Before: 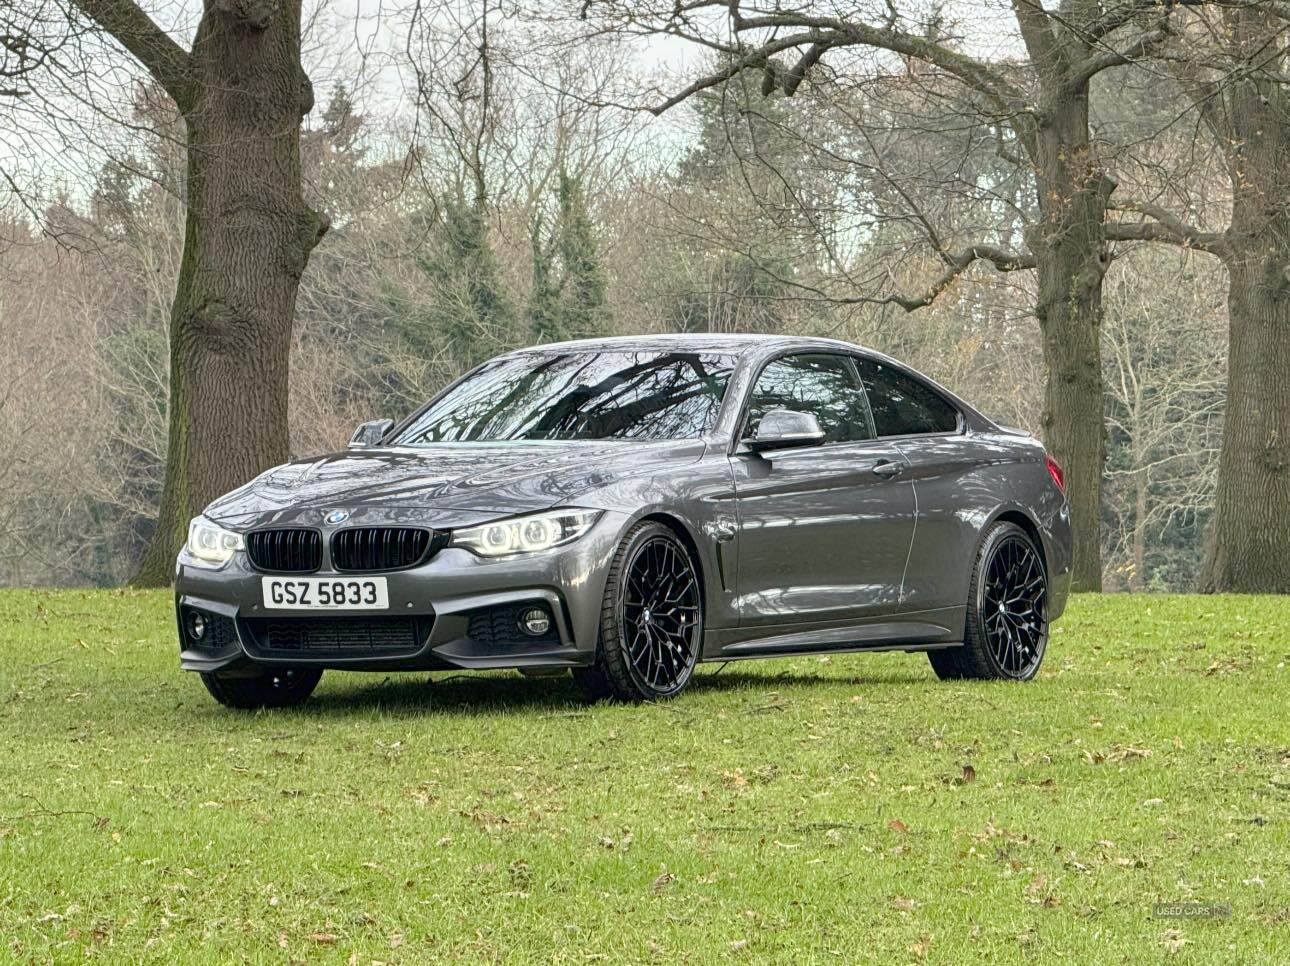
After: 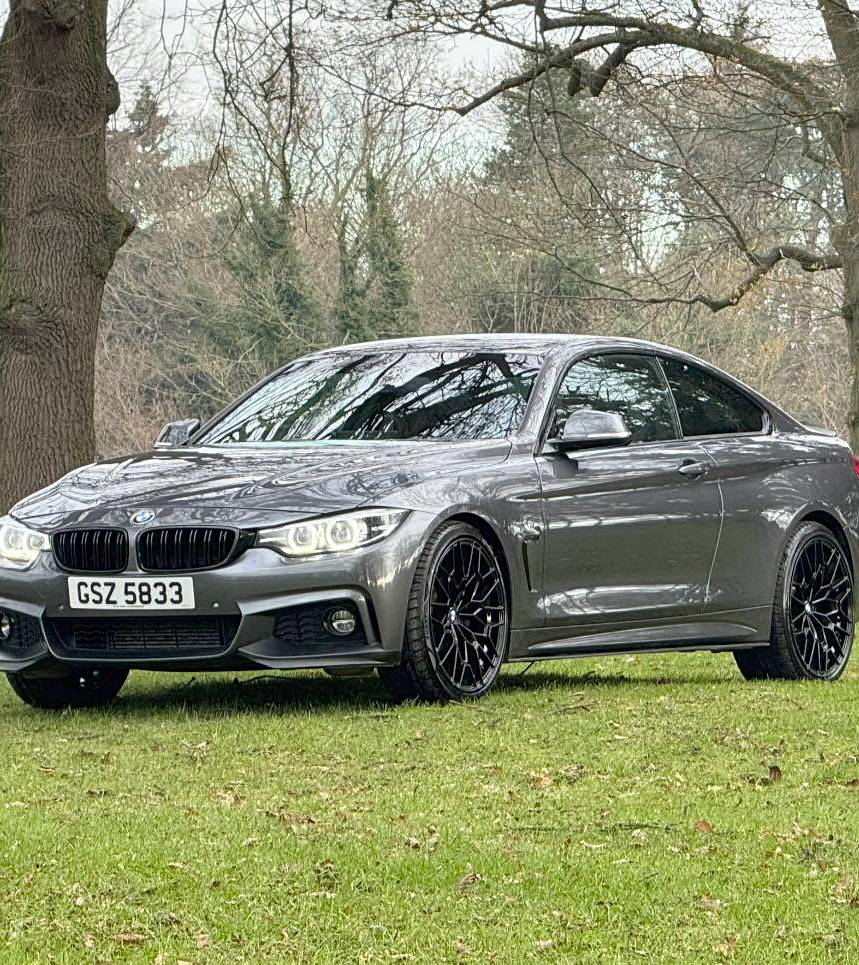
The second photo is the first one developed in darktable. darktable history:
tone equalizer: on, module defaults
sharpen: amount 0.2
crop and rotate: left 15.055%, right 18.278%
grain: coarseness 0.09 ISO, strength 10%
shadows and highlights: shadows 49, highlights -41, soften with gaussian
